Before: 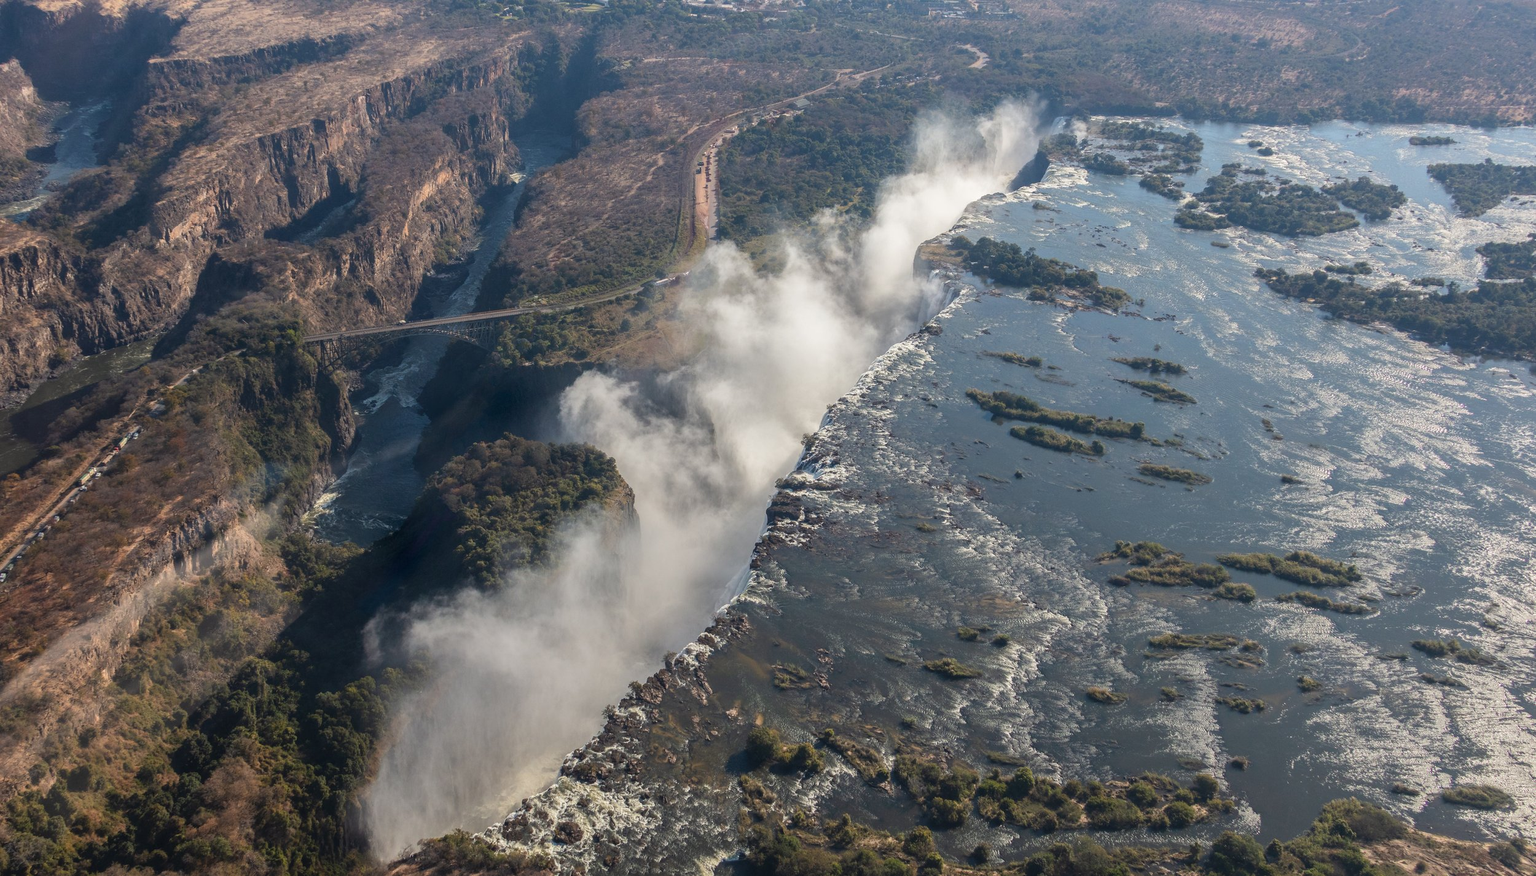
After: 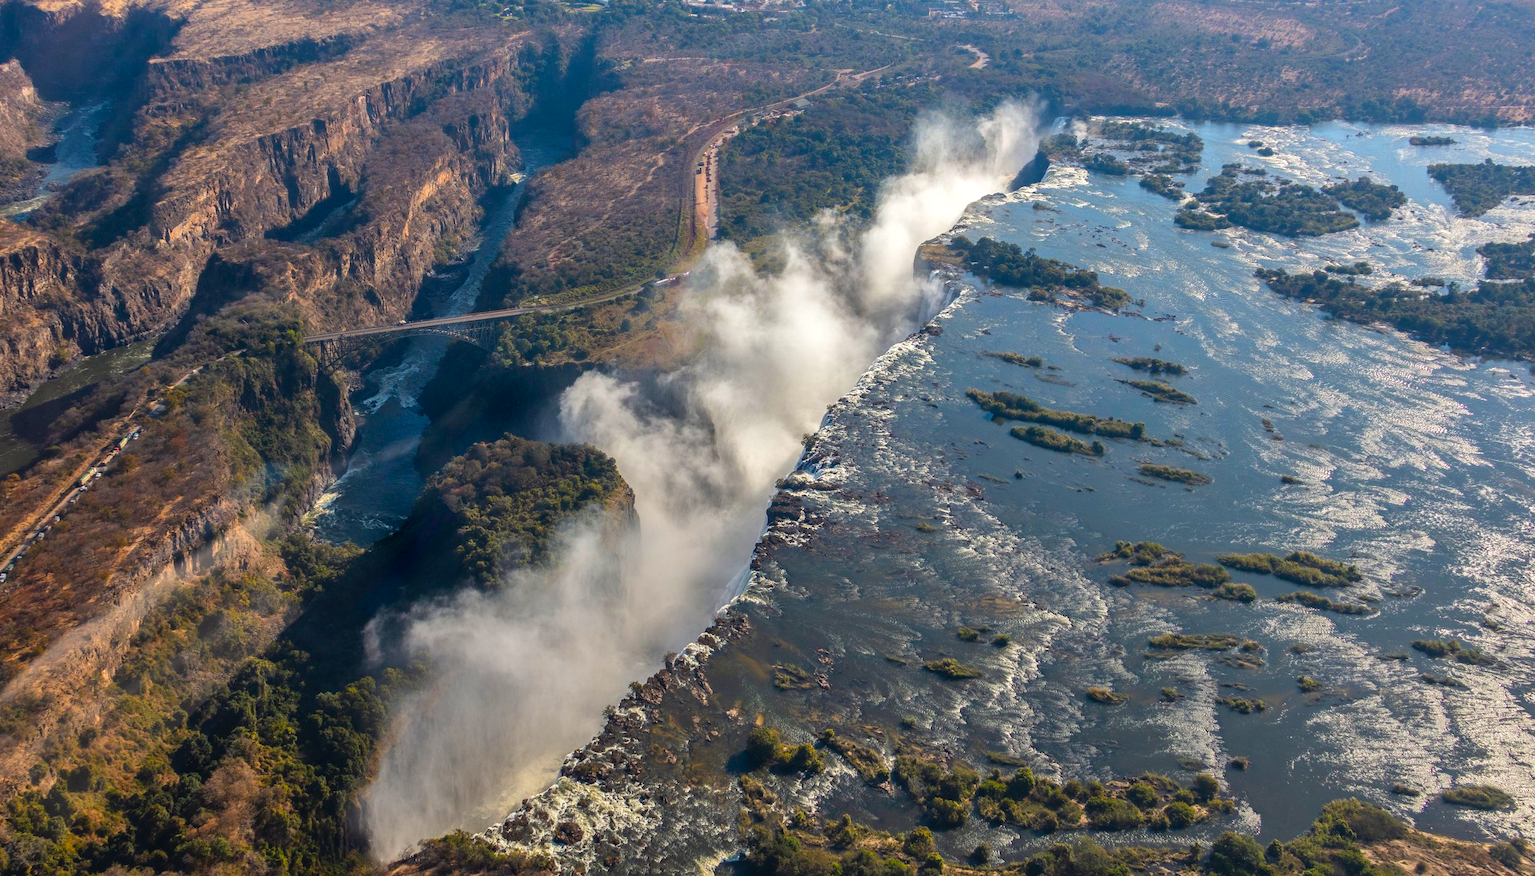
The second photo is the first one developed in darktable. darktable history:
shadows and highlights: shadows 43.71, white point adjustment -1.46, soften with gaussian
color balance rgb: linear chroma grading › global chroma 50%, perceptual saturation grading › global saturation 2.34%, global vibrance 6.64%, contrast 12.71%, saturation formula JzAzBz (2021)
